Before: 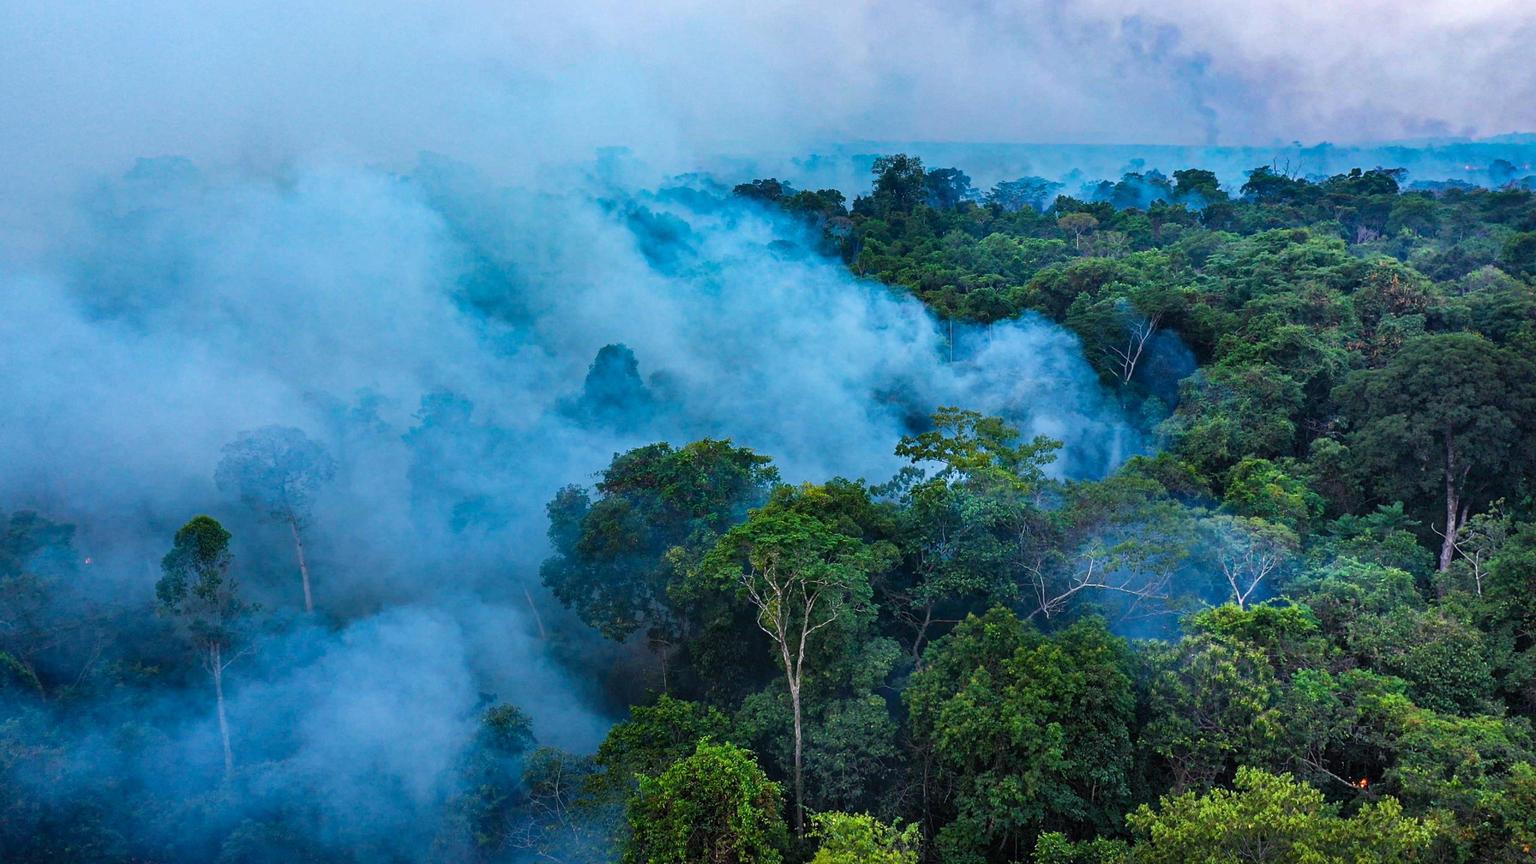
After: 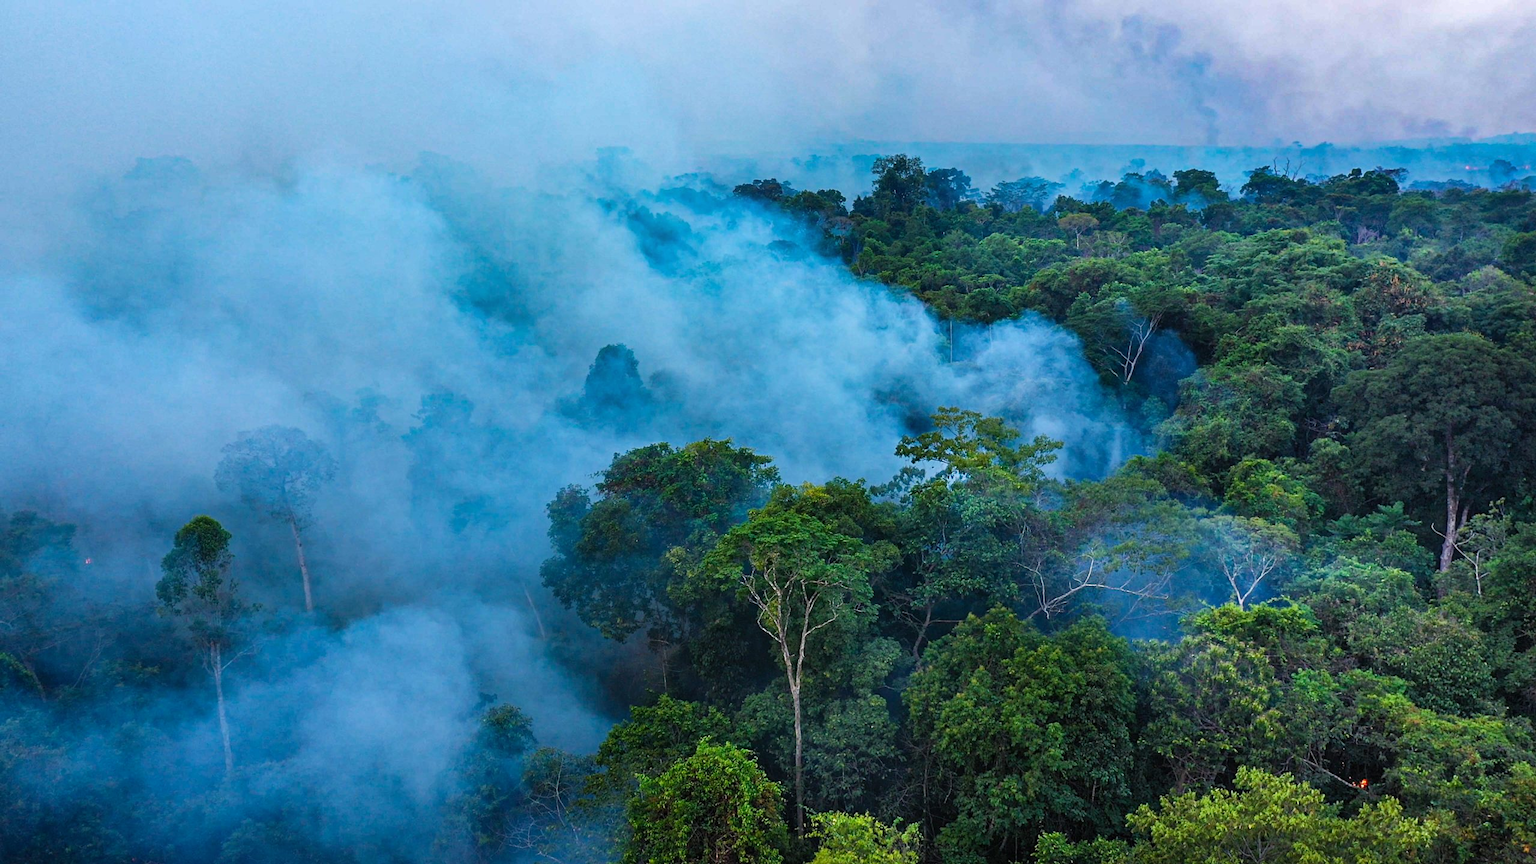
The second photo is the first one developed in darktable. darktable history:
contrast equalizer: y [[0.439, 0.44, 0.442, 0.457, 0.493, 0.498], [0.5 ×6], [0.5 ×6], [0 ×6], [0 ×6]], mix 0.132
